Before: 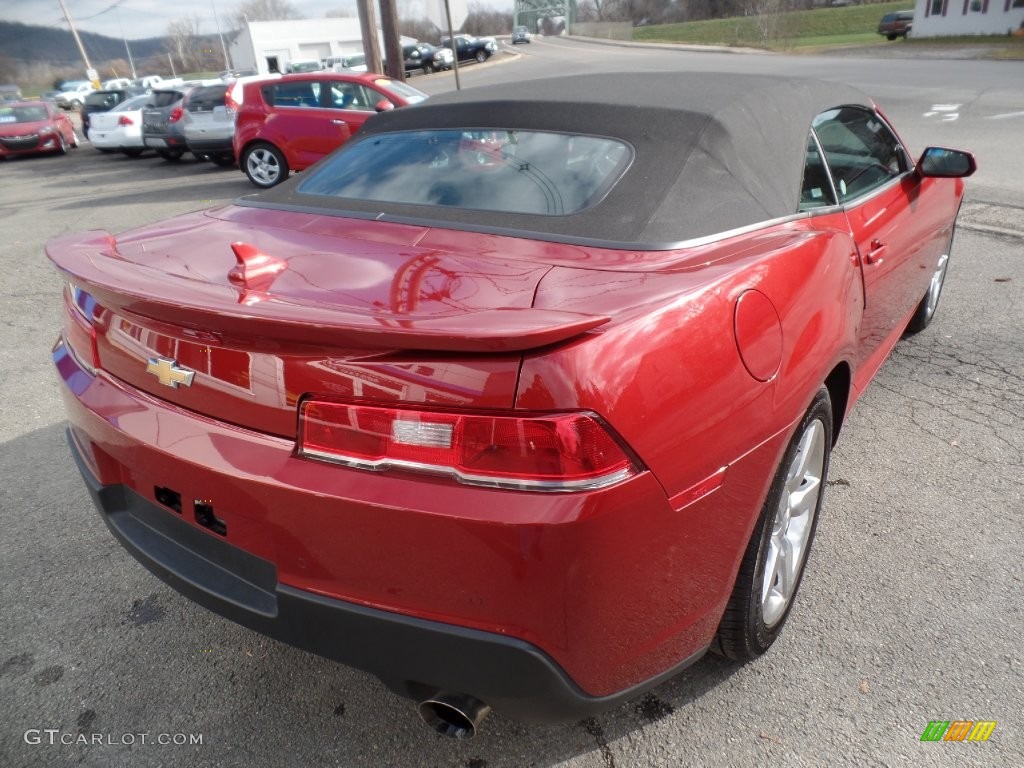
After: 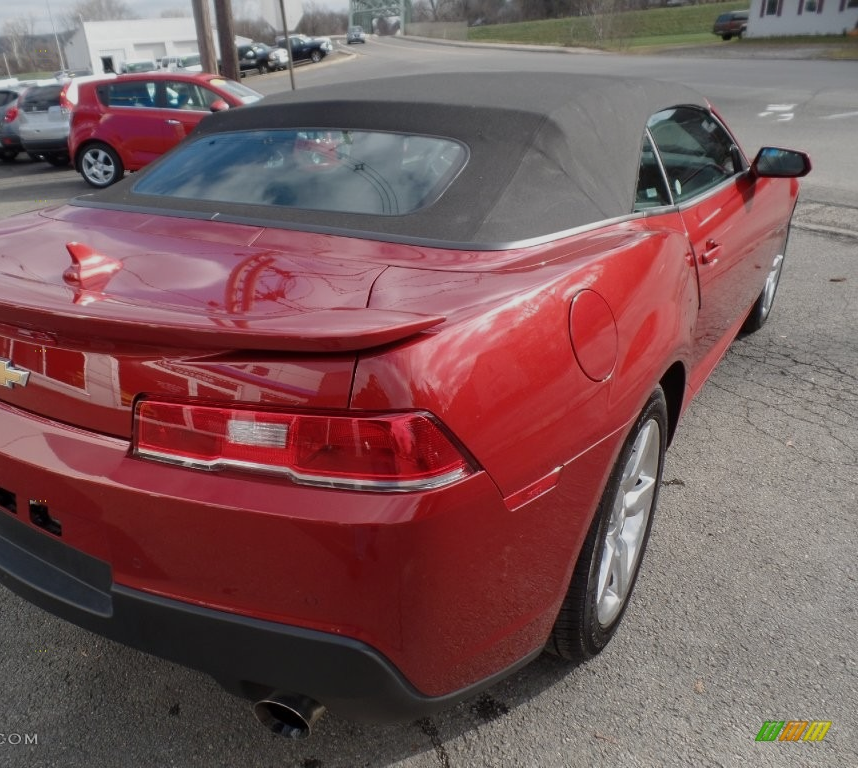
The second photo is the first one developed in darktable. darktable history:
exposure: exposure -0.492 EV, compensate highlight preservation false
crop: left 16.145%
